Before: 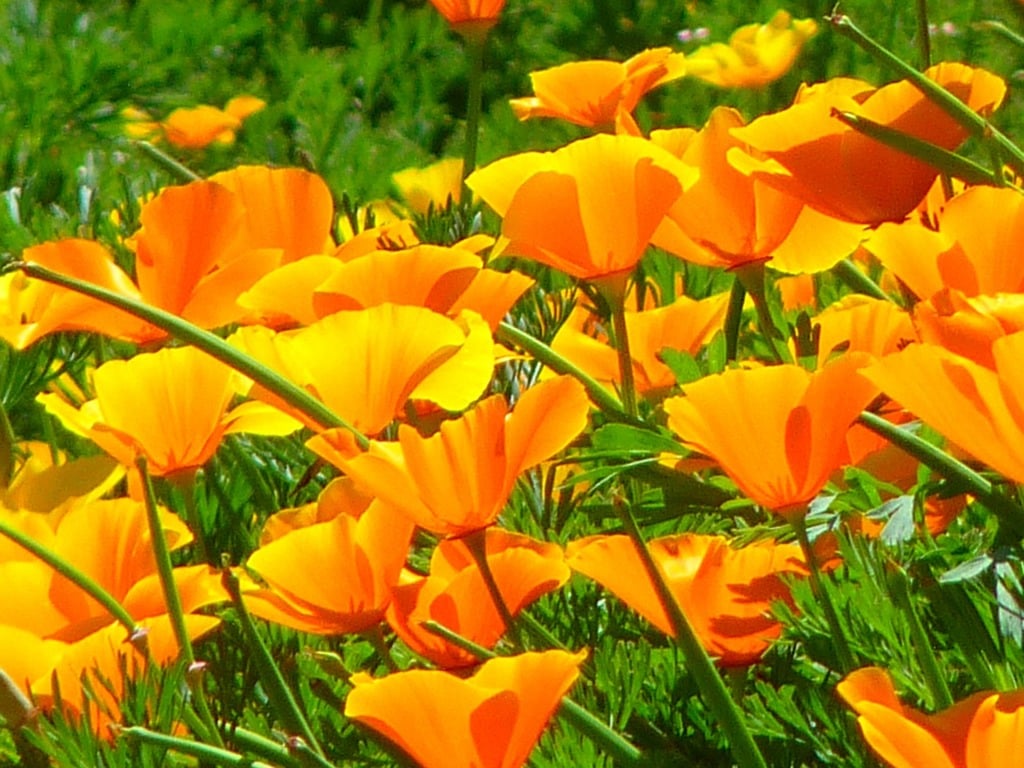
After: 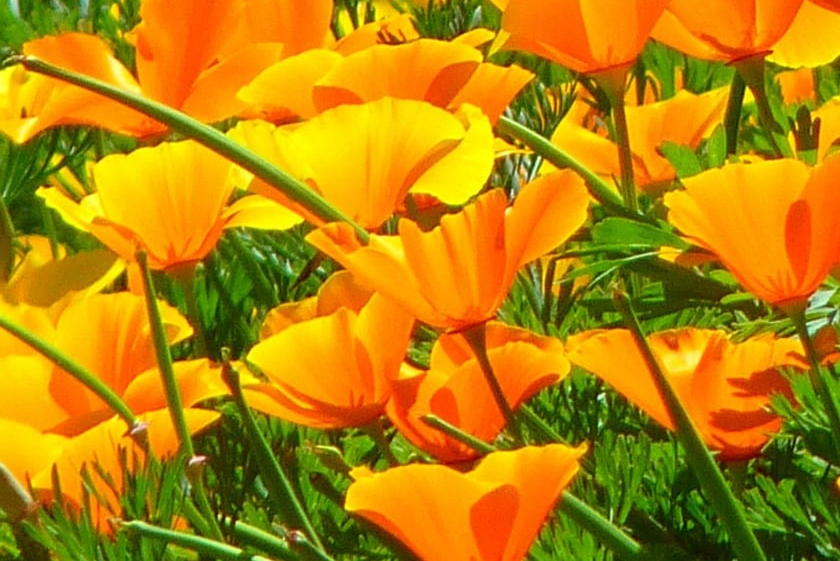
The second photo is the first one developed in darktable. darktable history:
crop: top 26.875%, right 17.949%
